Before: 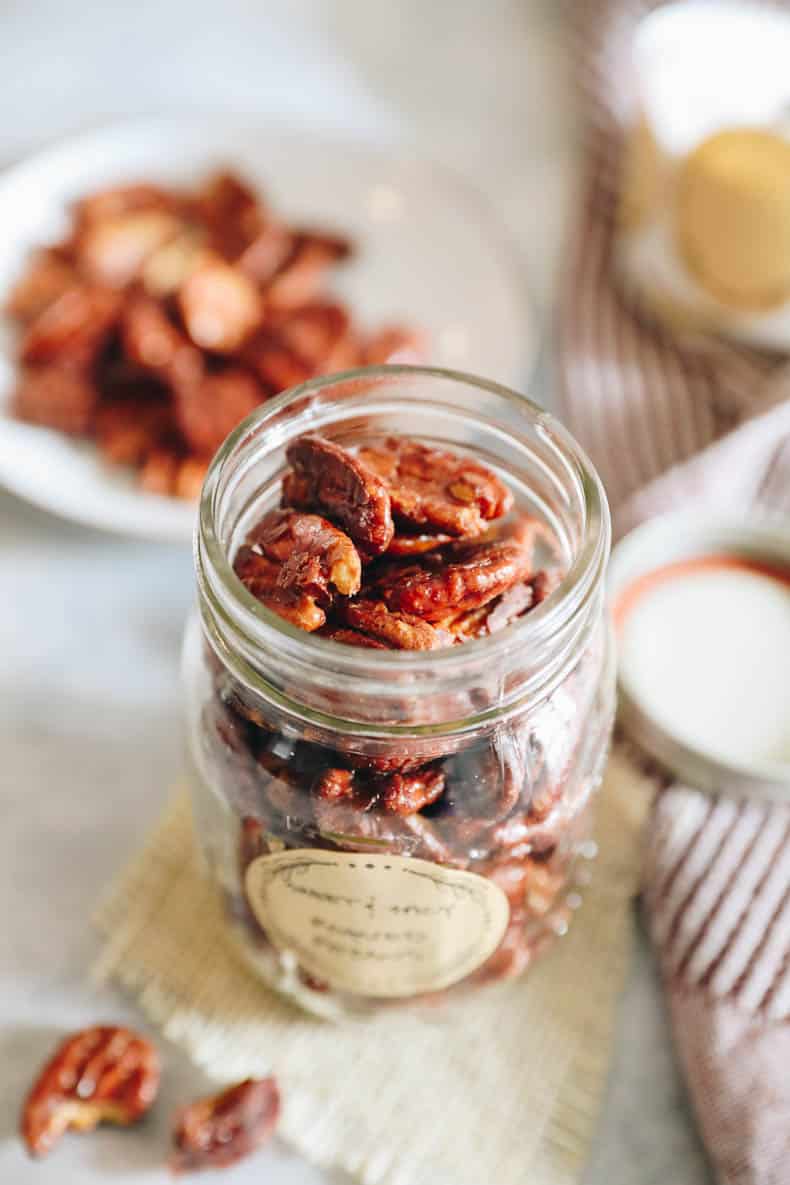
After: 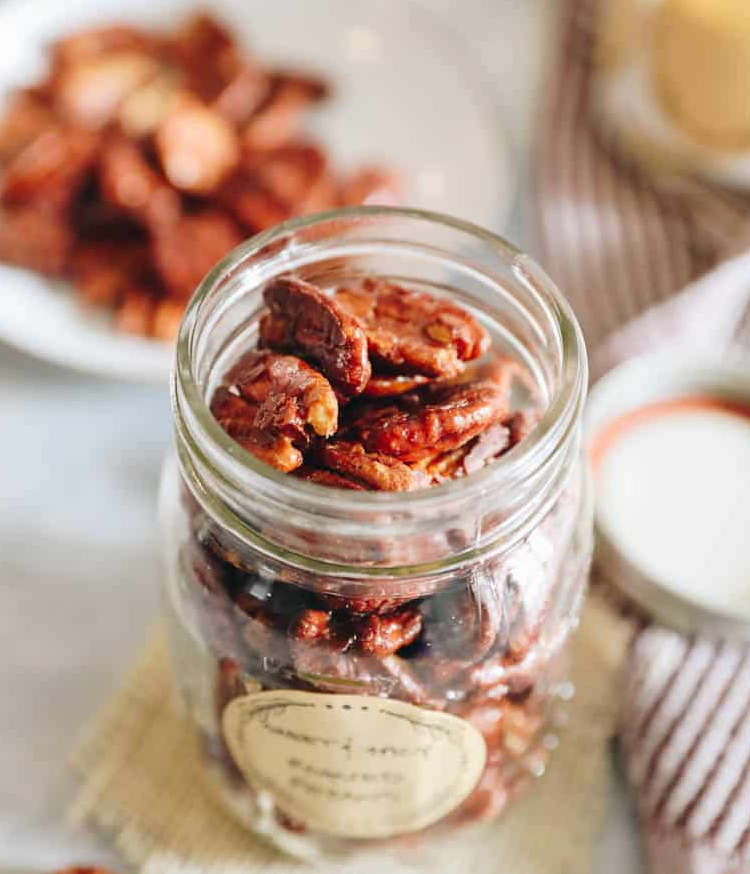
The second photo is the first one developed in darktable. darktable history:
crop and rotate: left 3.001%, top 13.566%, right 2.031%, bottom 12.627%
